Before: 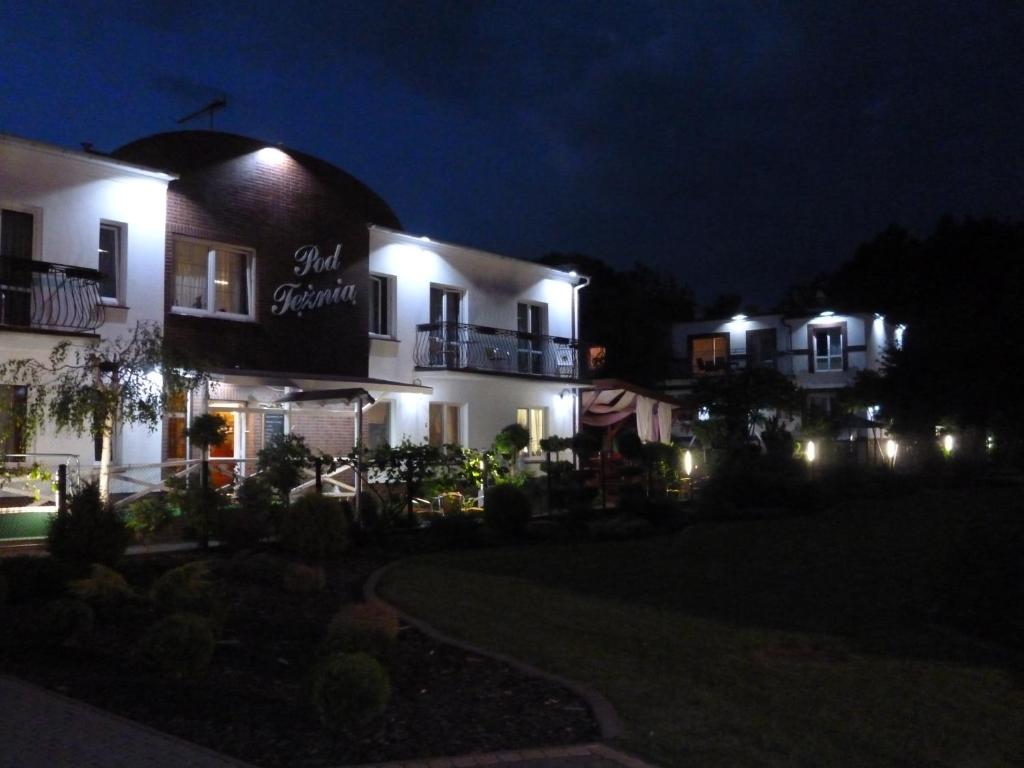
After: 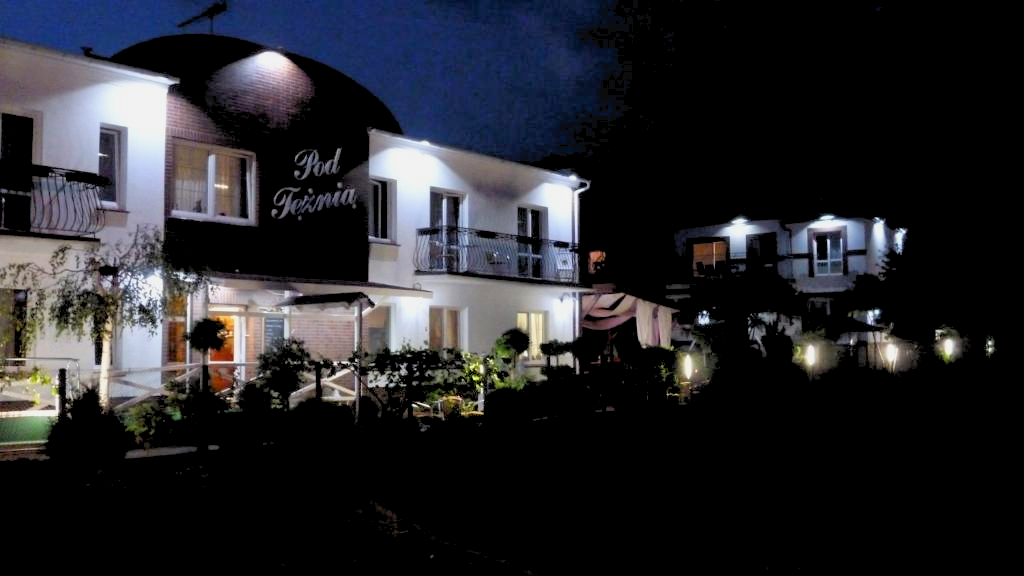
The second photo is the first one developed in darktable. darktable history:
crop and rotate: top 12.5%, bottom 12.5%
rgb levels: preserve colors sum RGB, levels [[0.038, 0.433, 0.934], [0, 0.5, 1], [0, 0.5, 1]]
tone curve: curves: ch0 [(0, 0) (0.003, 0.032) (0.011, 0.033) (0.025, 0.036) (0.044, 0.046) (0.069, 0.069) (0.1, 0.108) (0.136, 0.157) (0.177, 0.208) (0.224, 0.256) (0.277, 0.313) (0.335, 0.379) (0.399, 0.444) (0.468, 0.514) (0.543, 0.595) (0.623, 0.687) (0.709, 0.772) (0.801, 0.854) (0.898, 0.933) (1, 1)], preserve colors none
